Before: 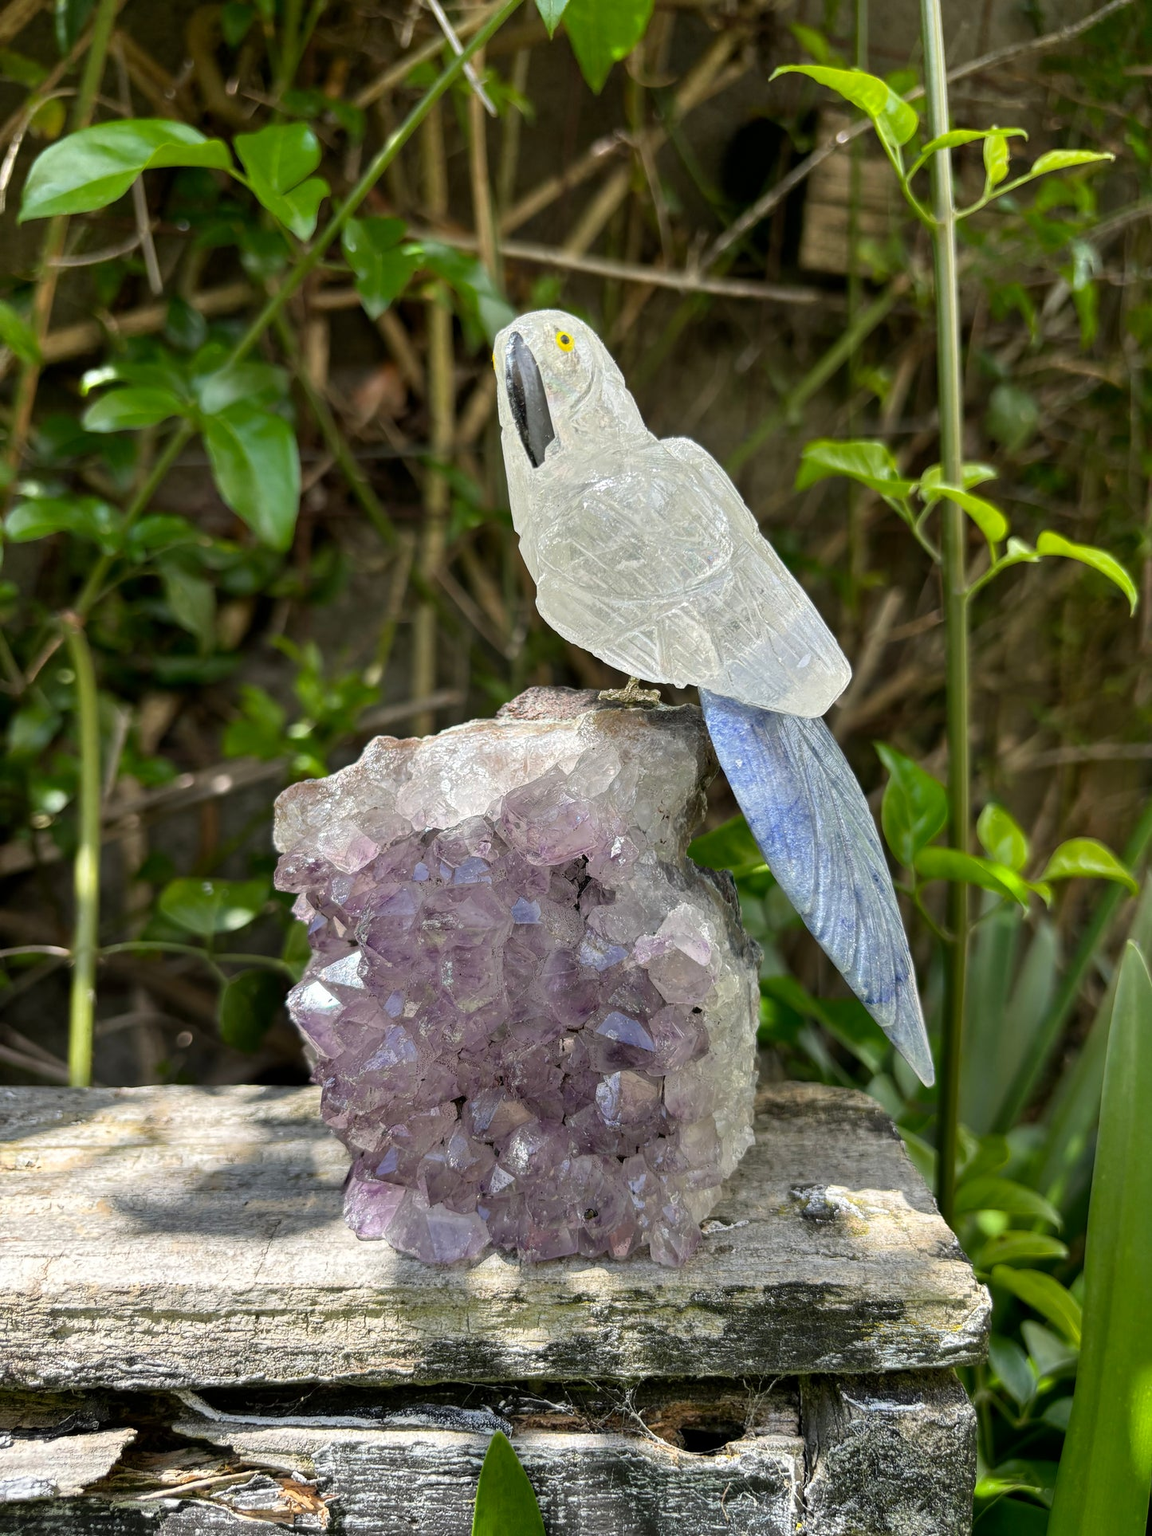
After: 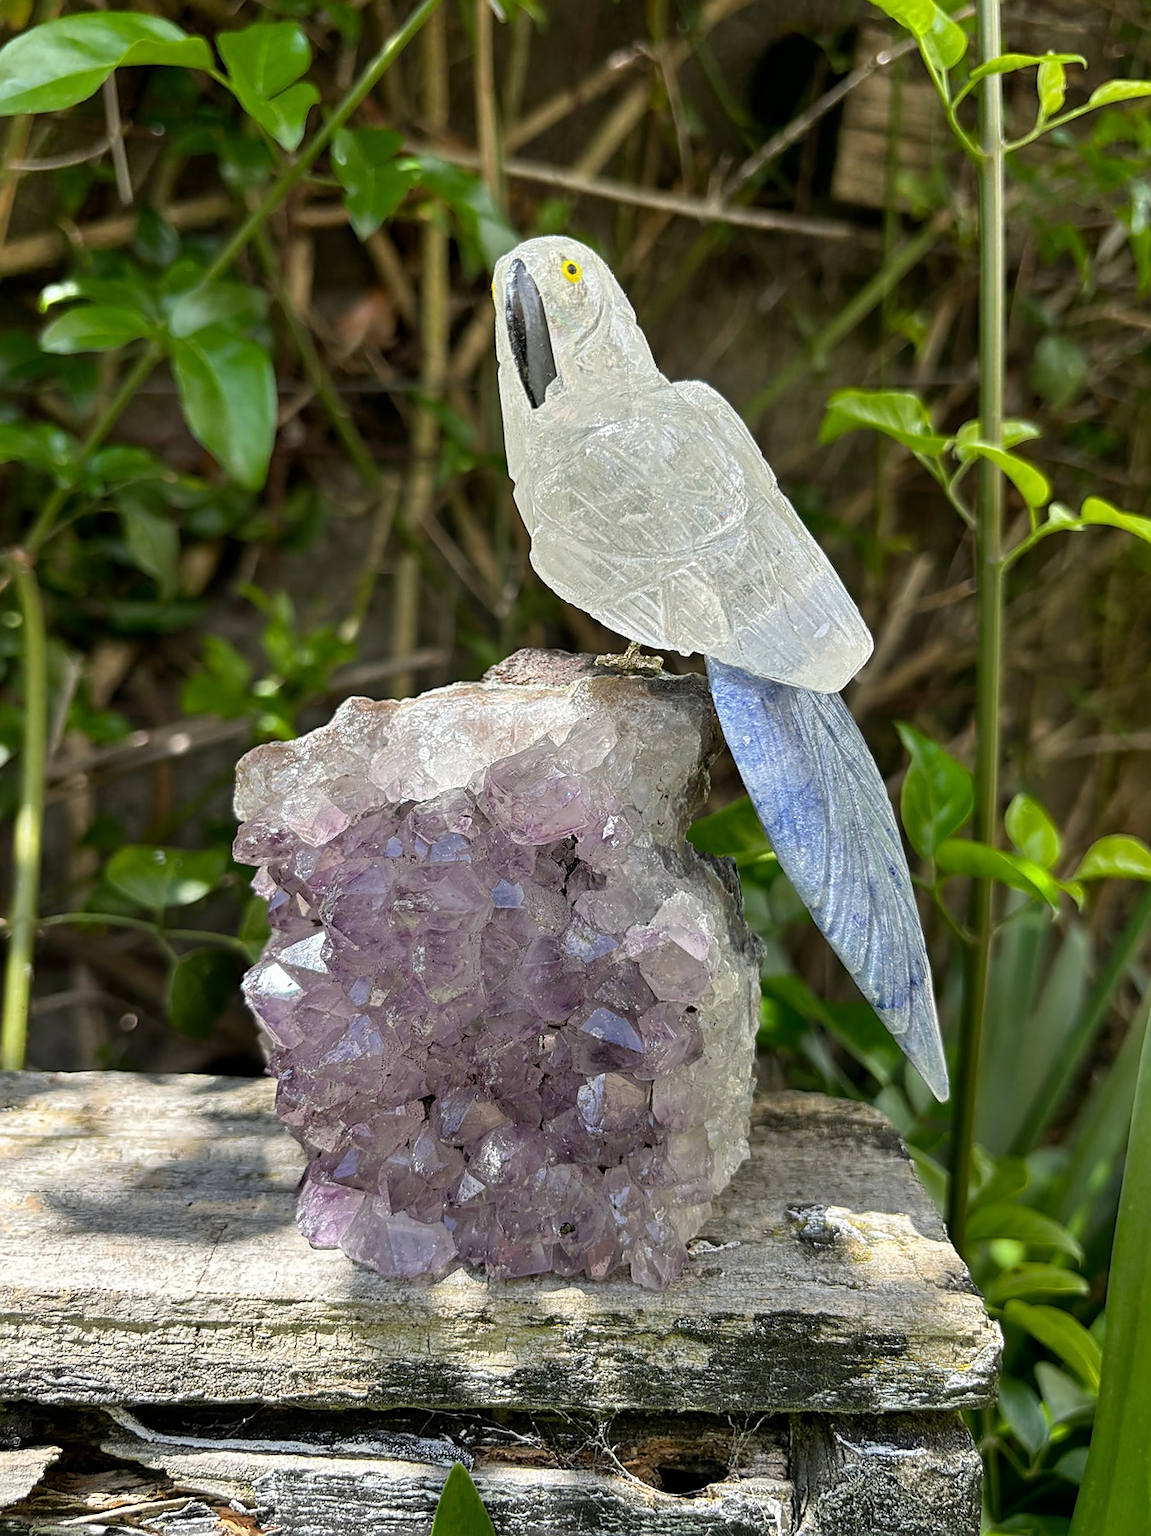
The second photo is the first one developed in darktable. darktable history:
color correction: highlights a* -0.182, highlights b* -0.124
crop and rotate: angle -1.96°, left 3.097%, top 4.154%, right 1.586%, bottom 0.529%
sharpen: on, module defaults
